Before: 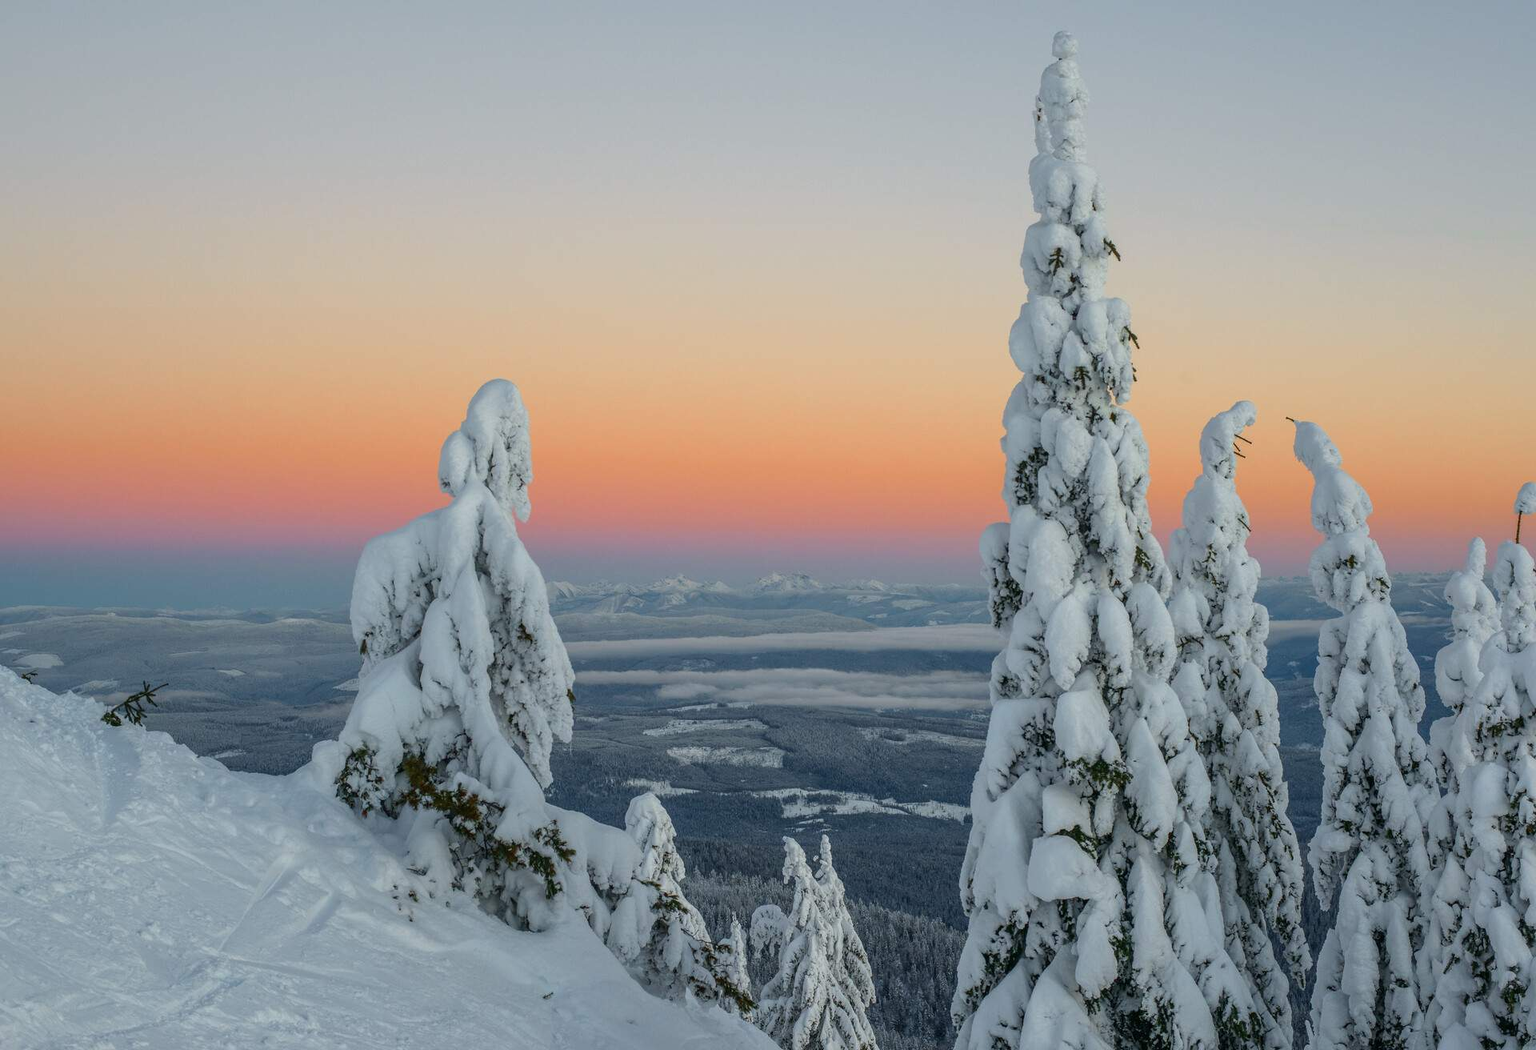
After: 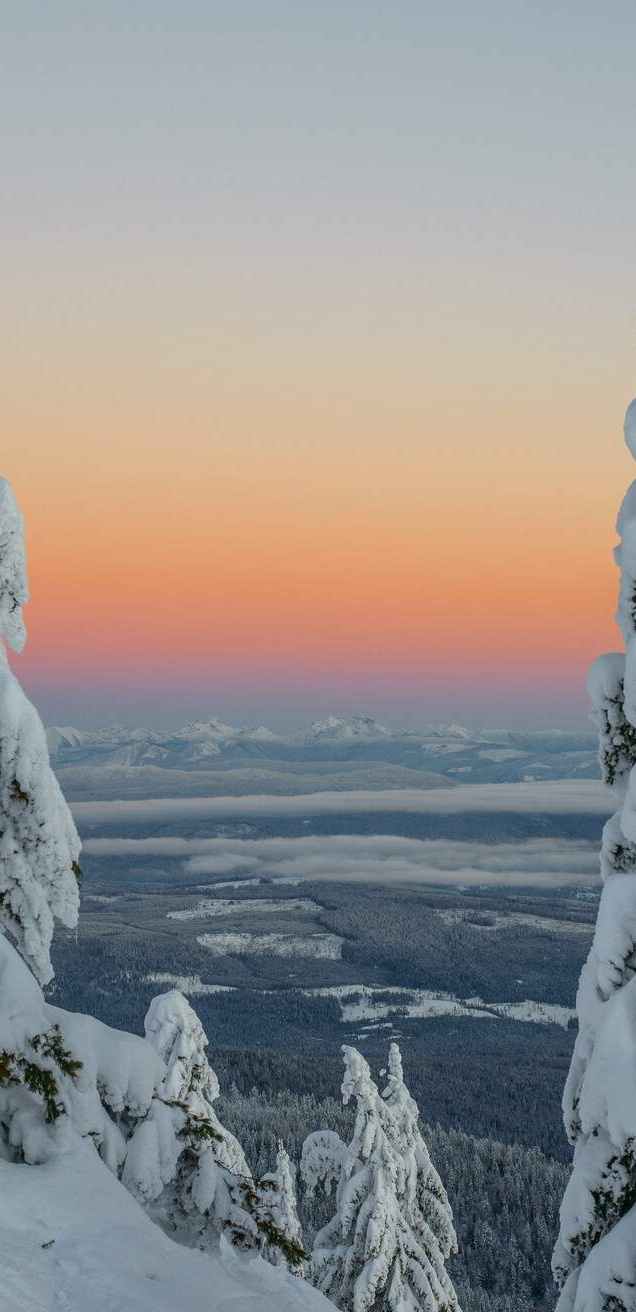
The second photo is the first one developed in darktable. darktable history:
crop: left 33.22%, right 33.615%
